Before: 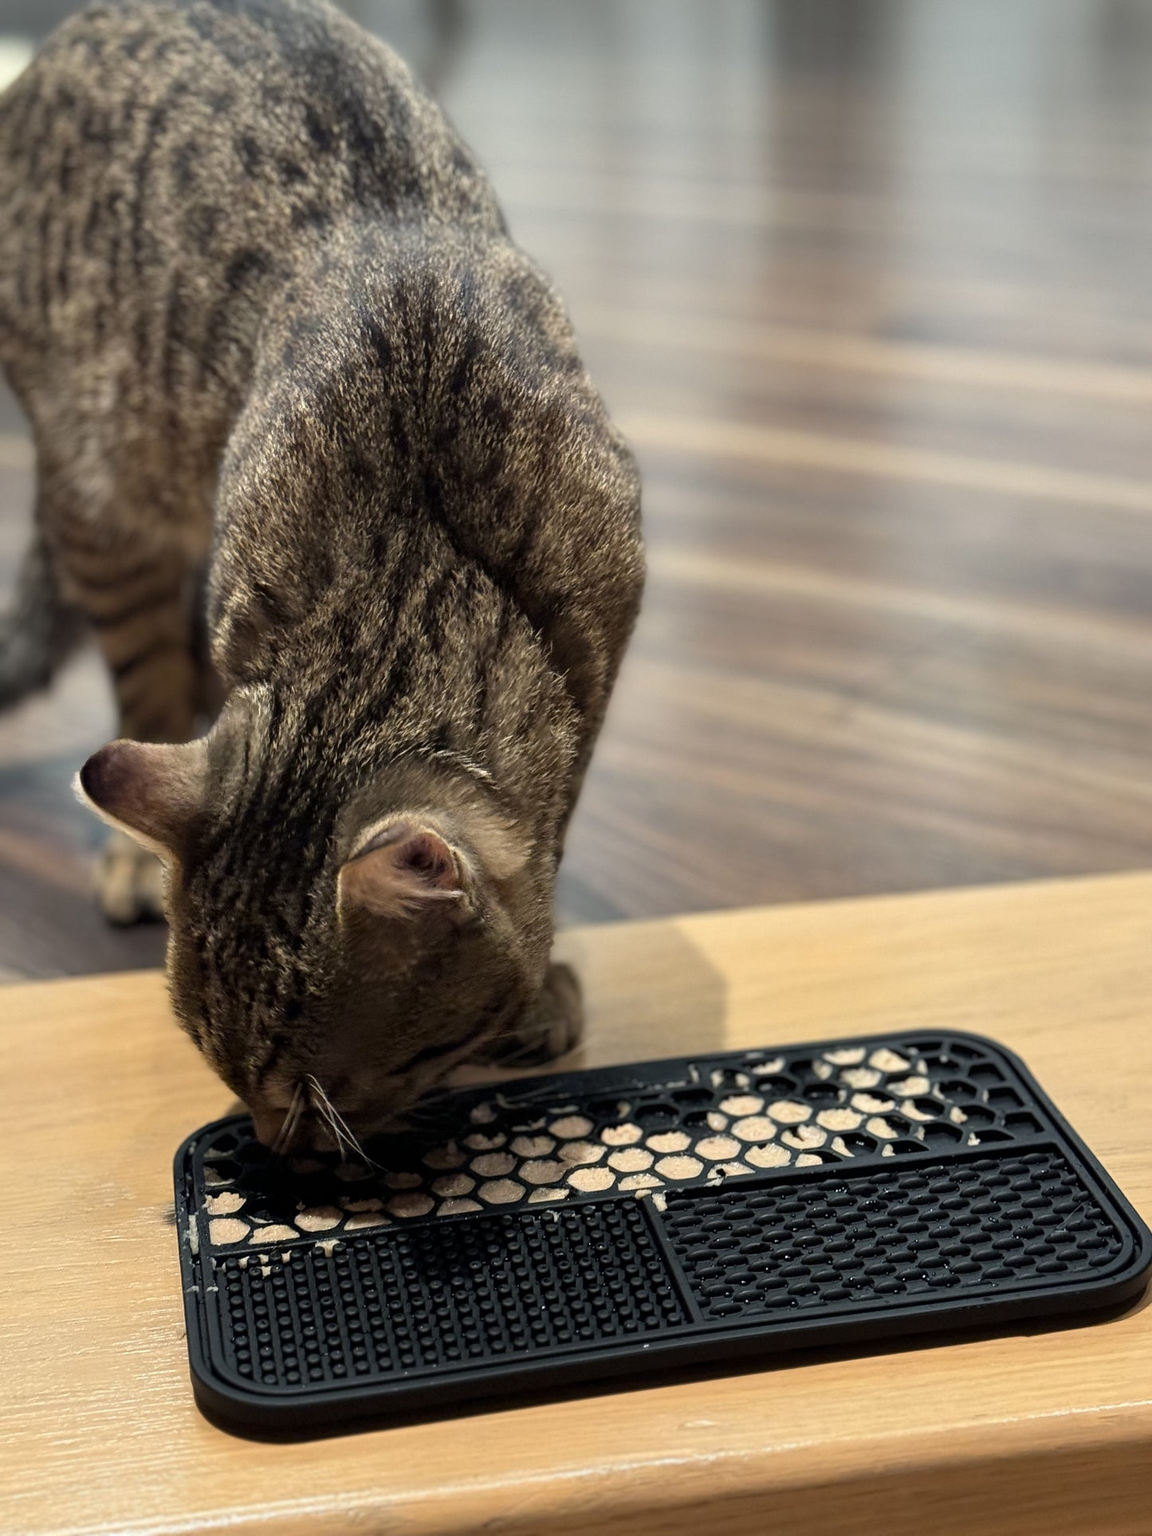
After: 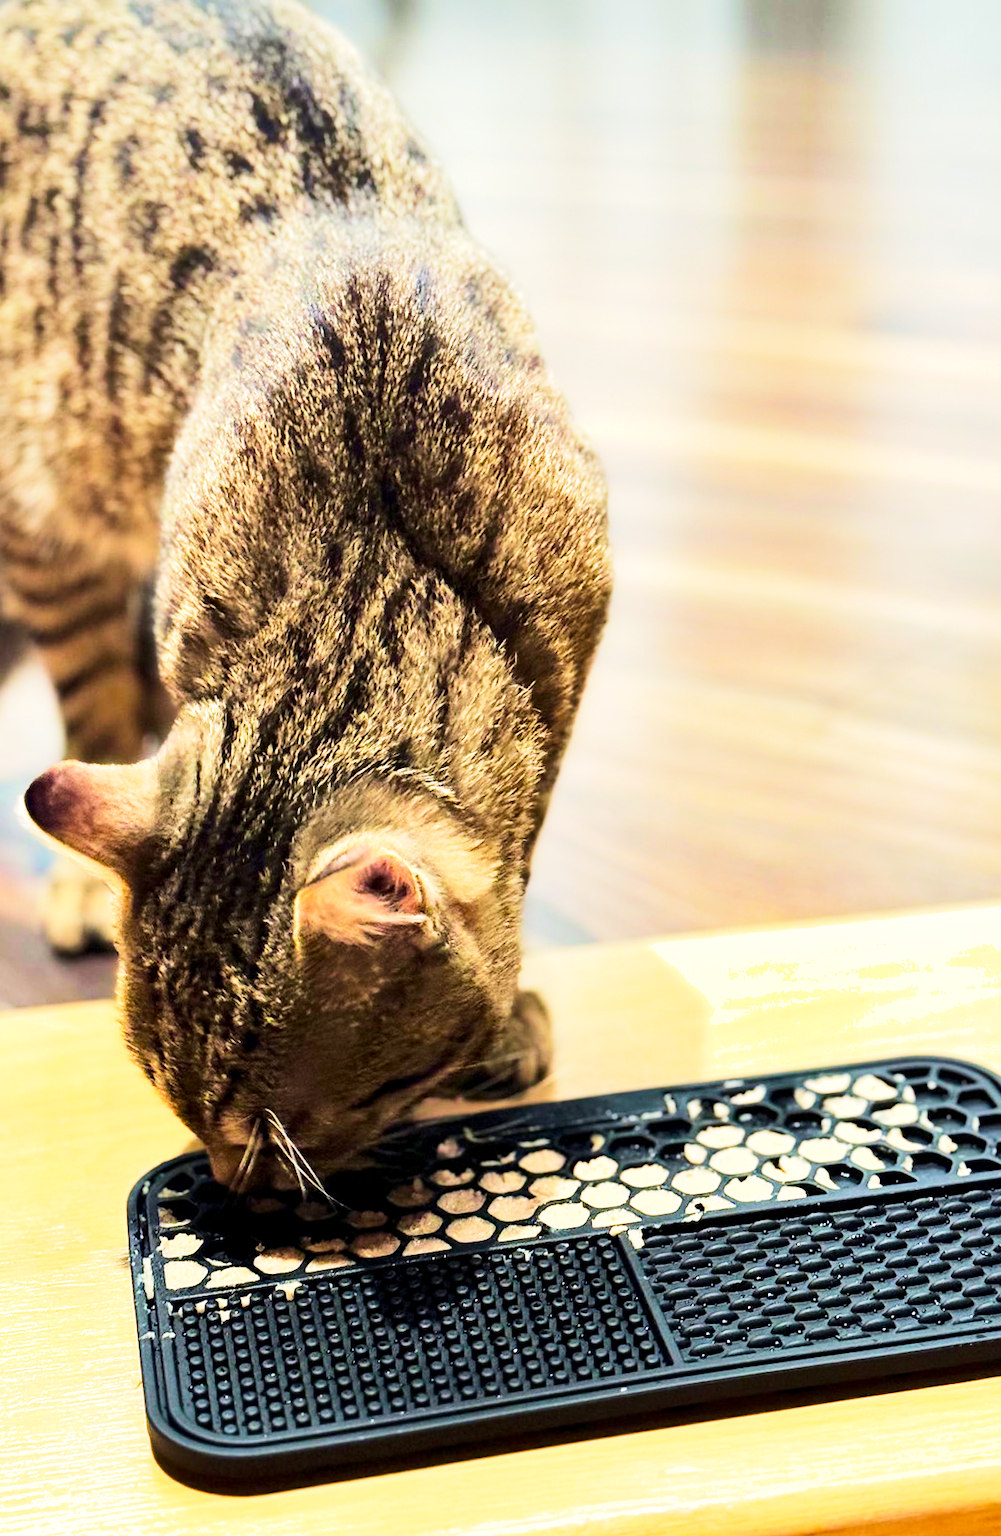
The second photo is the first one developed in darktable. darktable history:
contrast brightness saturation: saturation 0.495
exposure: black level correction 0.001, exposure 0.498 EV, compensate highlight preservation false
crop and rotate: angle 0.664°, left 4.35%, top 0.469%, right 11.28%, bottom 2.536%
shadows and highlights: shadows 22.88, highlights -48.62, highlights color adjustment 73.61%, soften with gaussian
base curve: curves: ch0 [(0, 0) (0.579, 0.807) (1, 1)], preserve colors none
velvia: on, module defaults
tone equalizer: -7 EV 0.158 EV, -6 EV 0.58 EV, -5 EV 1.16 EV, -4 EV 1.37 EV, -3 EV 1.12 EV, -2 EV 0.6 EV, -1 EV 0.157 EV, edges refinement/feathering 500, mask exposure compensation -1.57 EV, preserve details no
